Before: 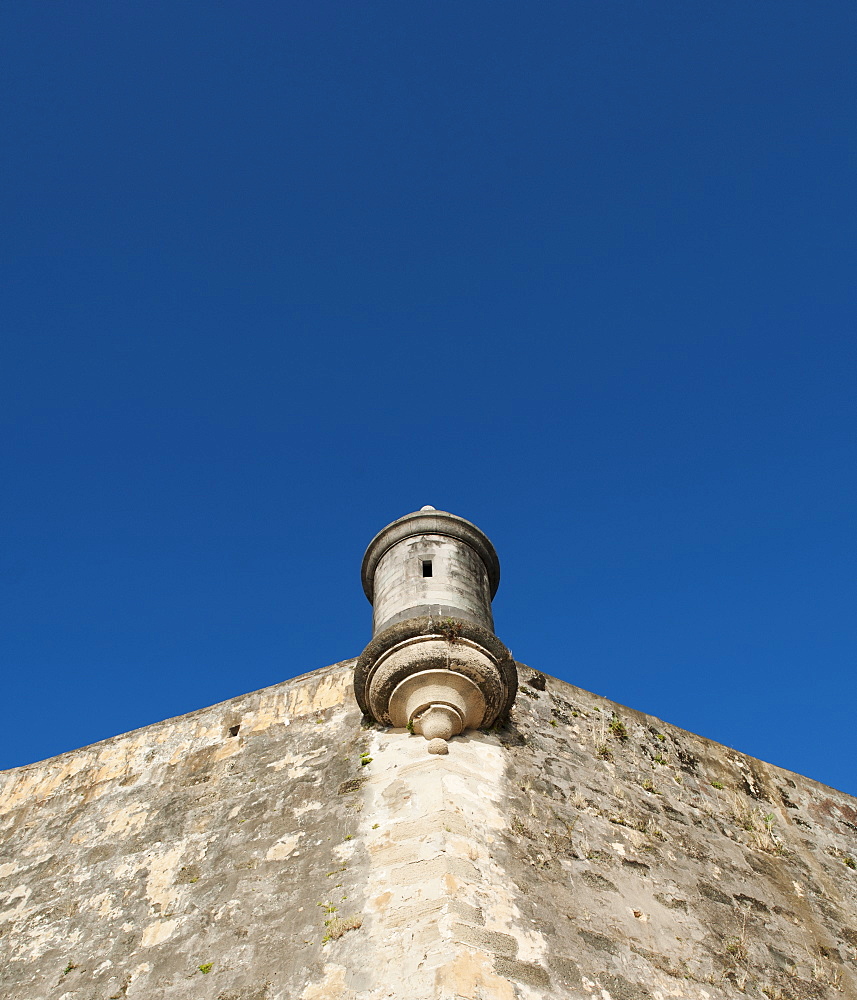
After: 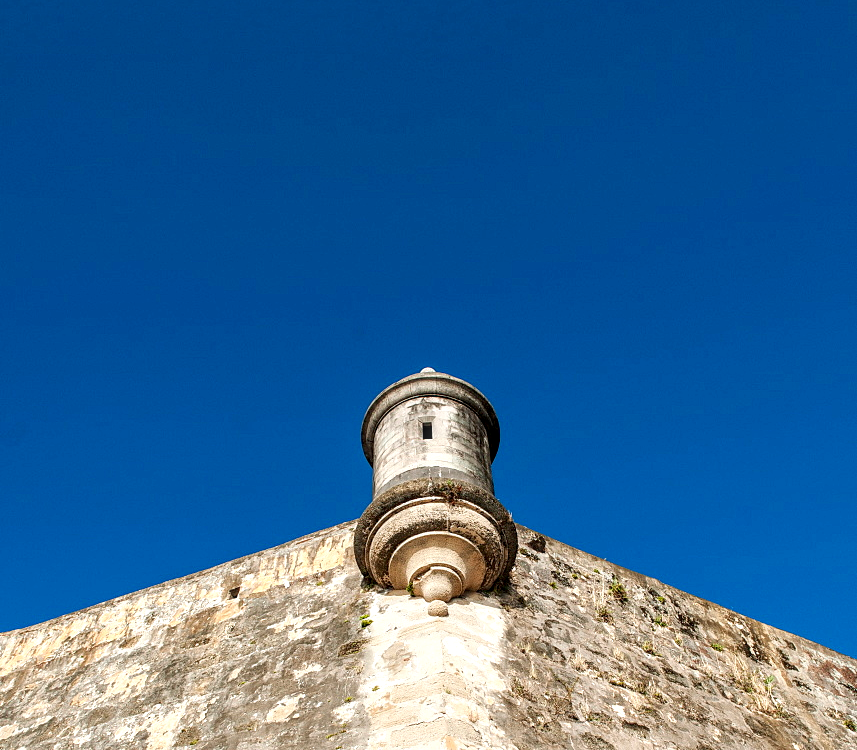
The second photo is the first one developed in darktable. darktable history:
crop: top 13.819%, bottom 11.169%
local contrast: detail 150%
